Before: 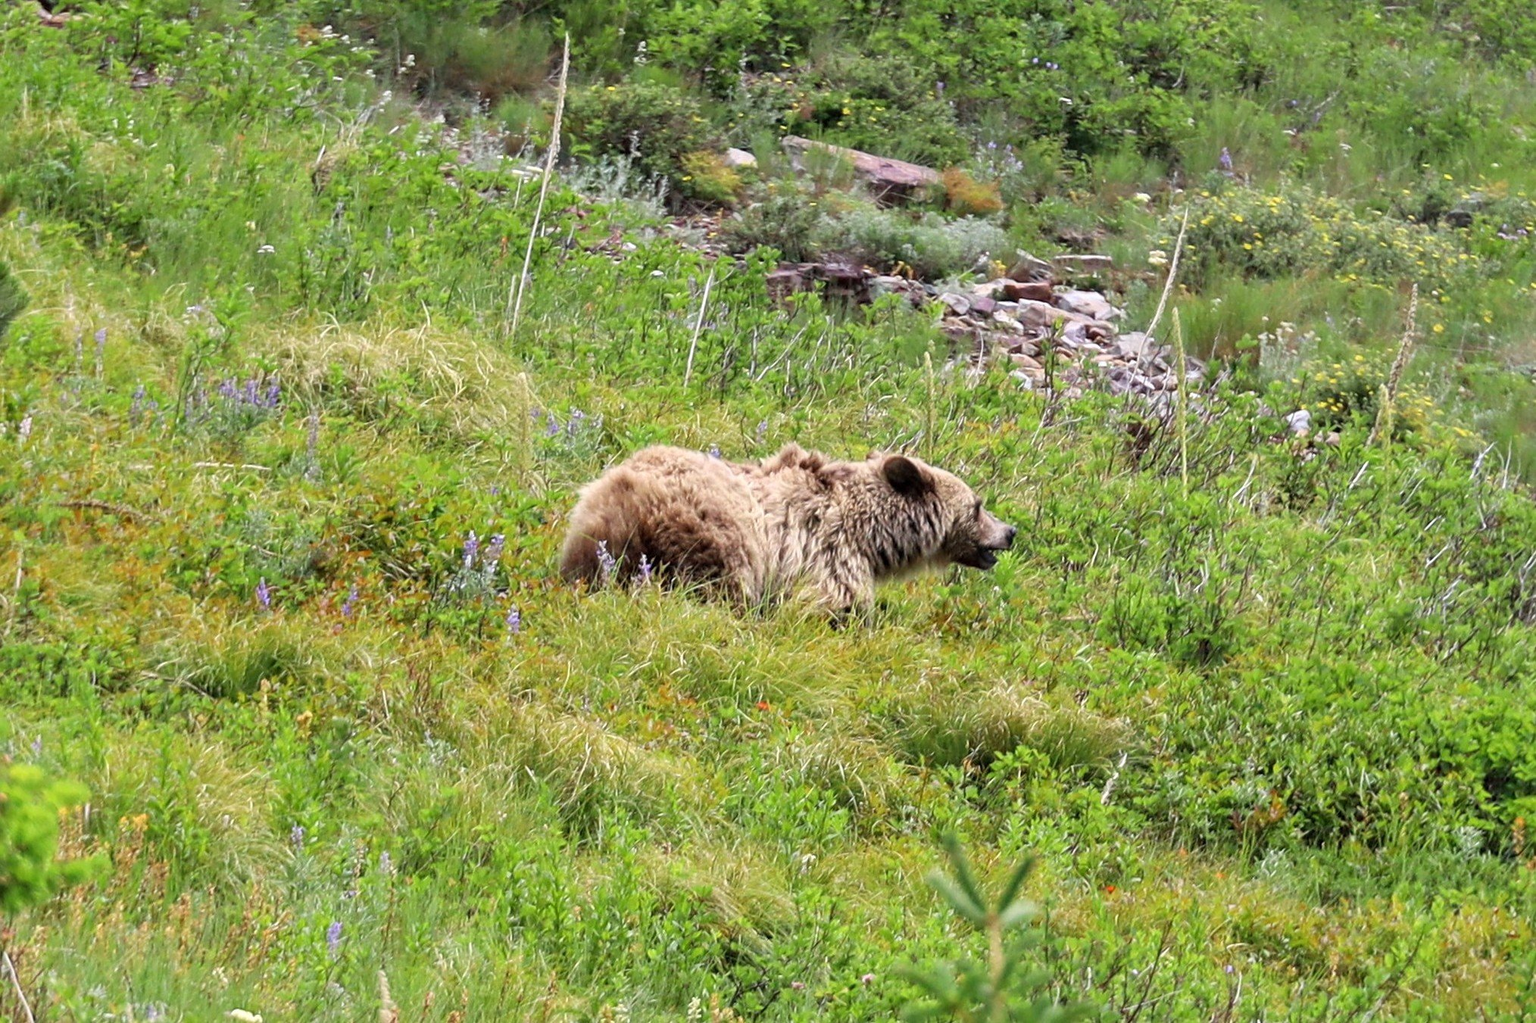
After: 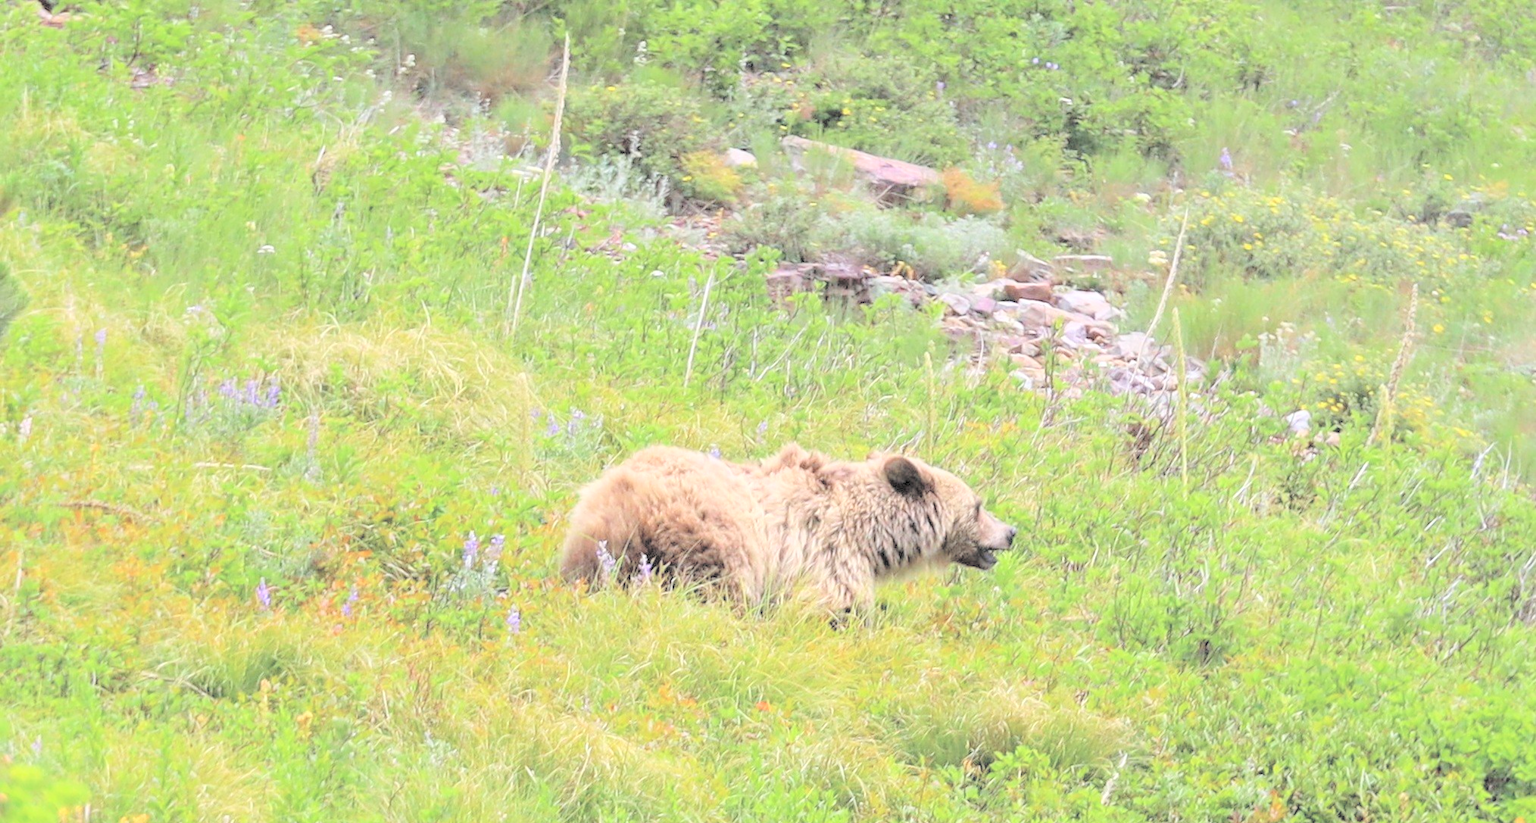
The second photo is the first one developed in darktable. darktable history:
crop: bottom 19.538%
contrast brightness saturation: brightness 0.986
